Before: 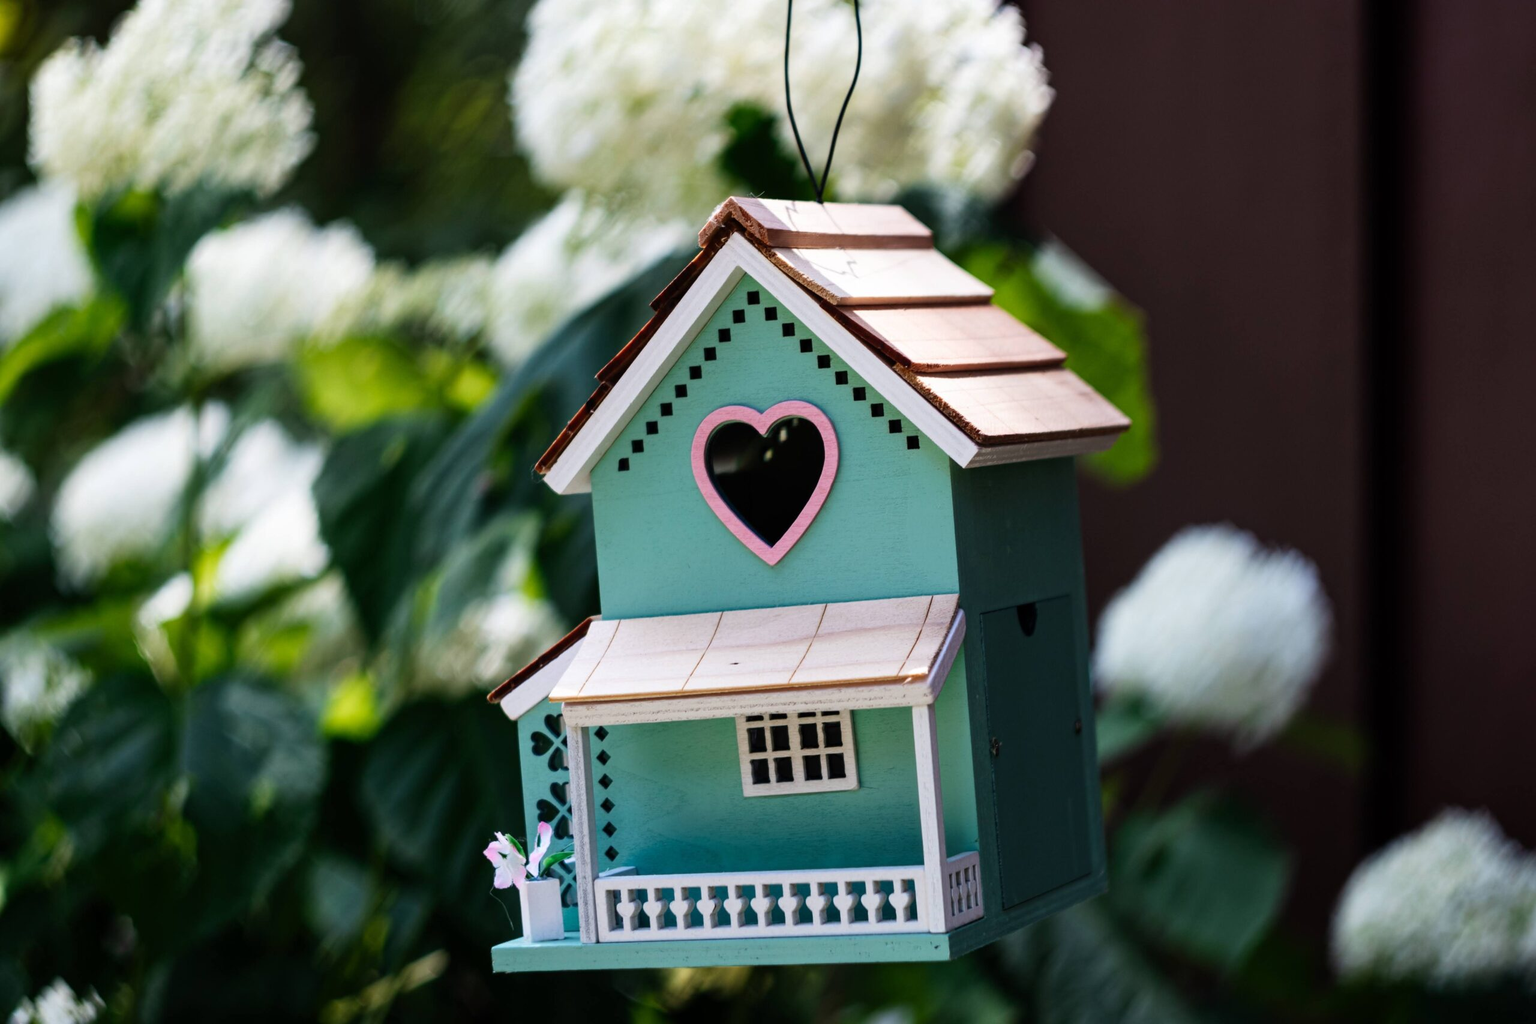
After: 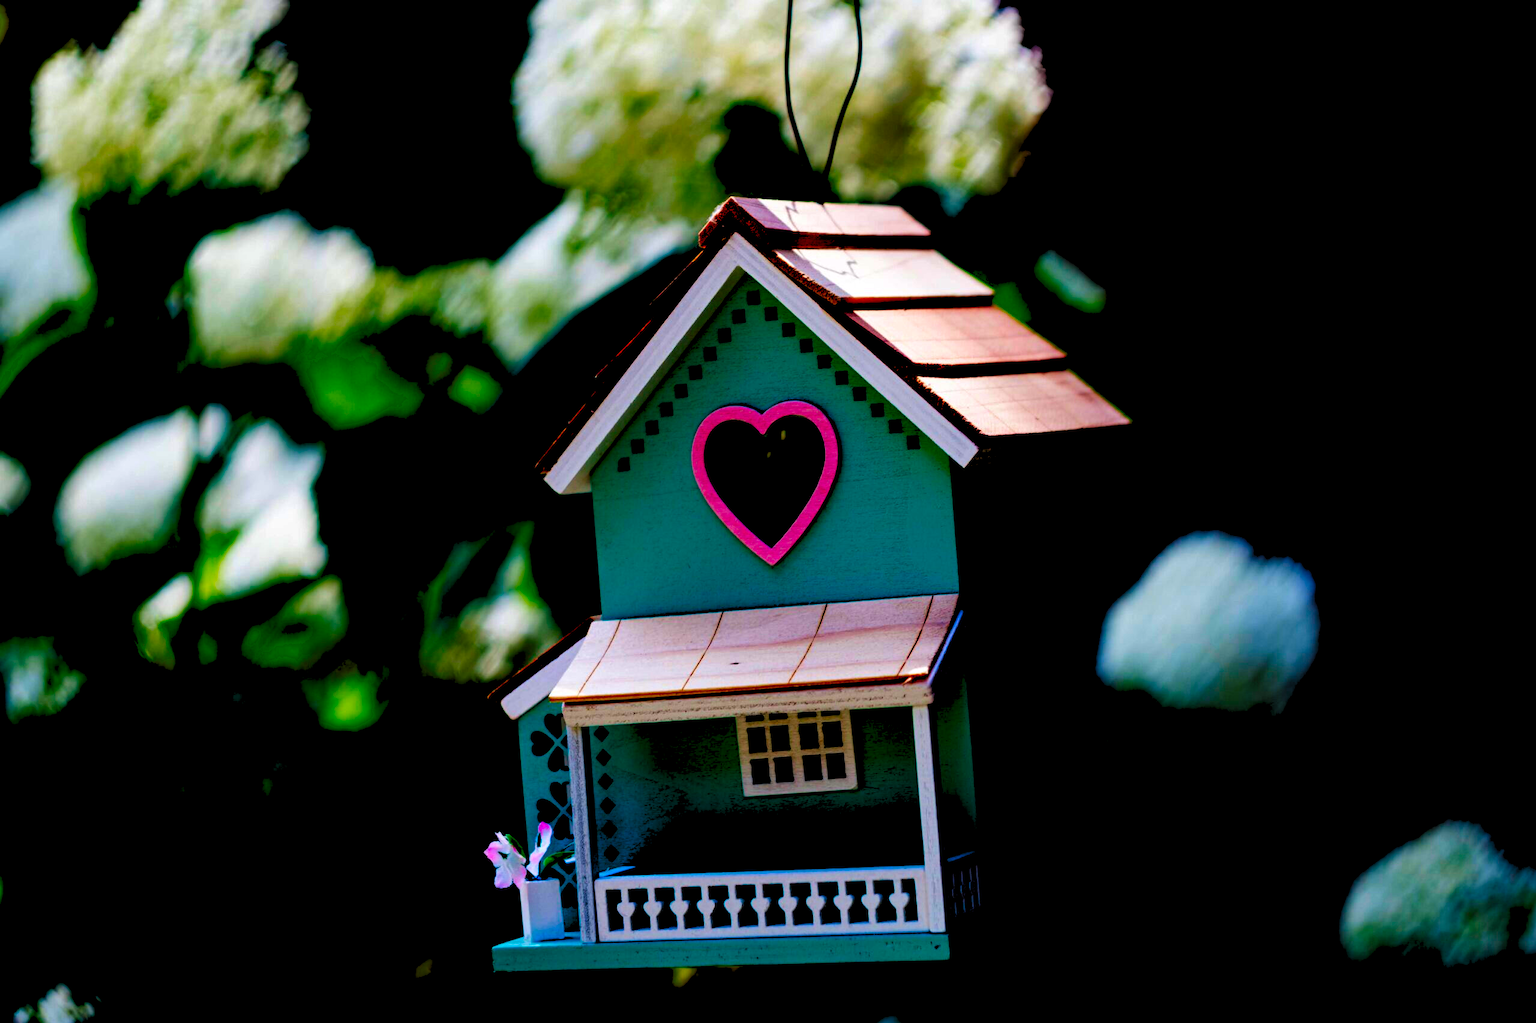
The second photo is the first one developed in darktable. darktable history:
levels: levels [0.093, 0.434, 0.988]
velvia: on, module defaults
contrast brightness saturation: brightness -1, saturation 1
